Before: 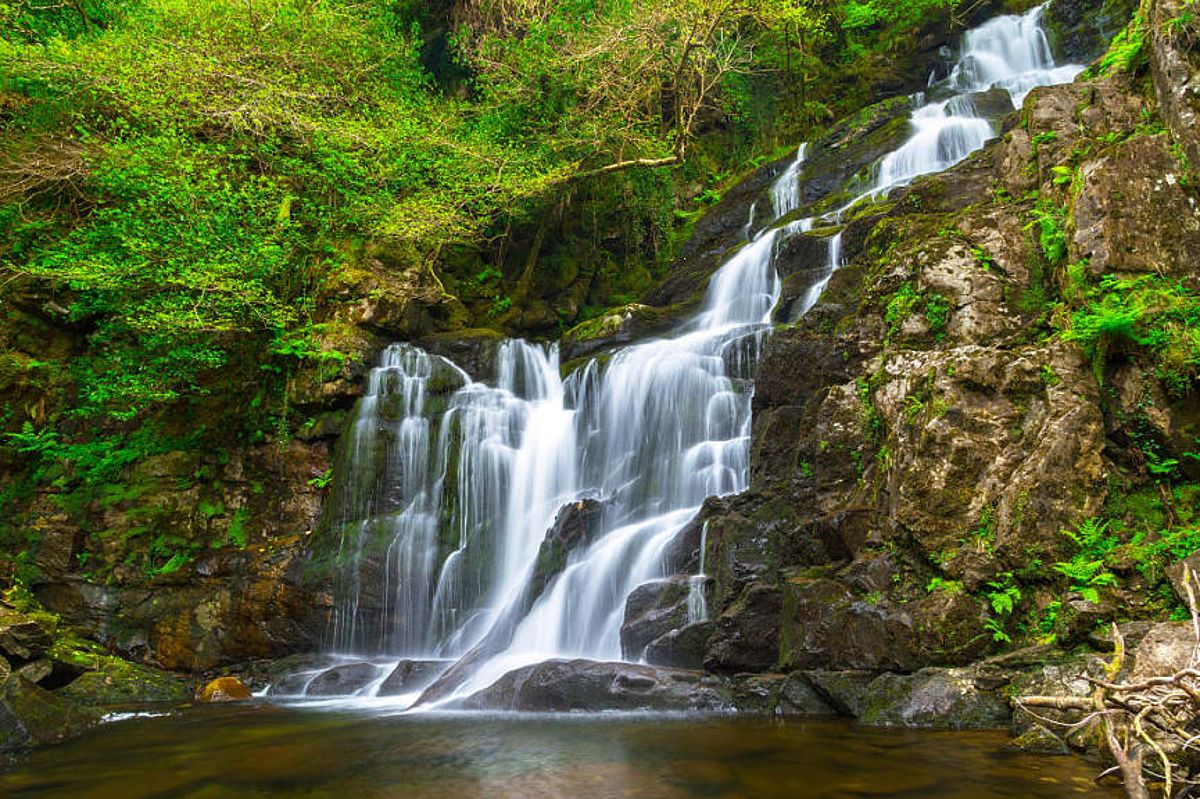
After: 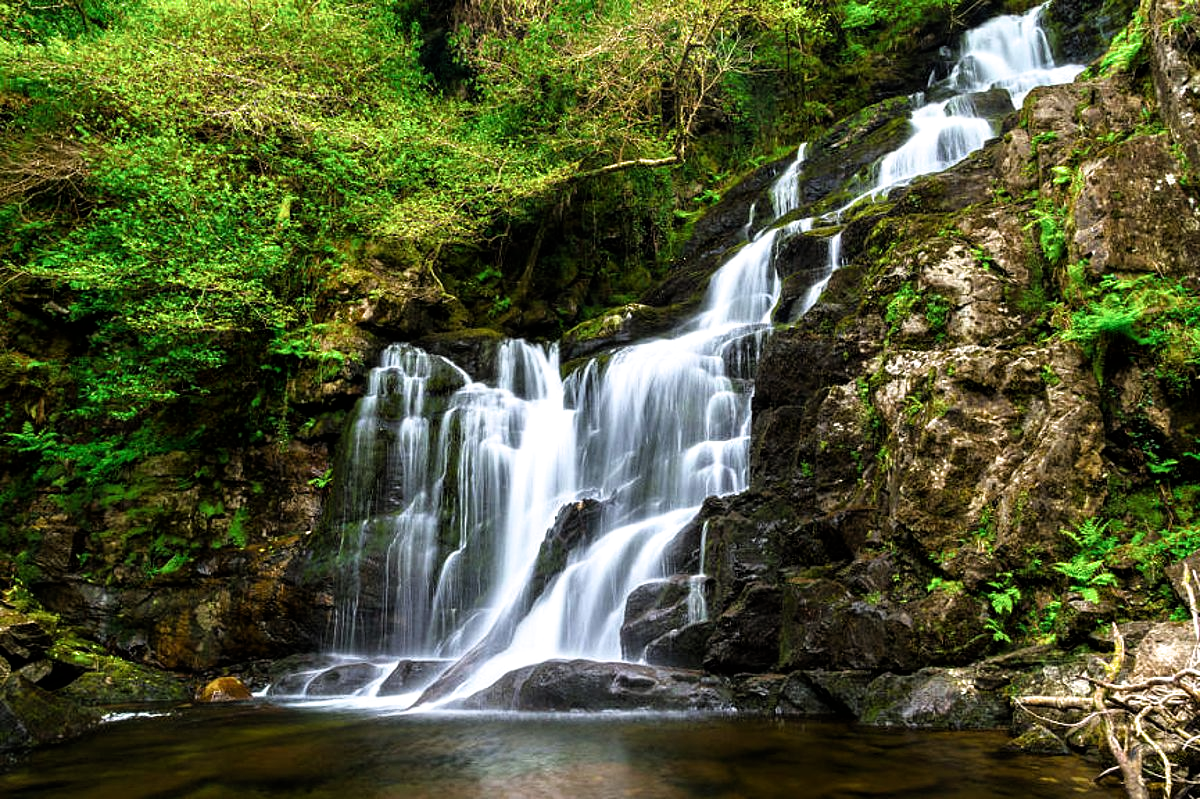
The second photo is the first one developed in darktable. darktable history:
filmic rgb: black relative exposure -8.27 EV, white relative exposure 2.2 EV, target white luminance 99.874%, hardness 7.04, latitude 75.04%, contrast 1.317, highlights saturation mix -1.75%, shadows ↔ highlights balance 30.7%
